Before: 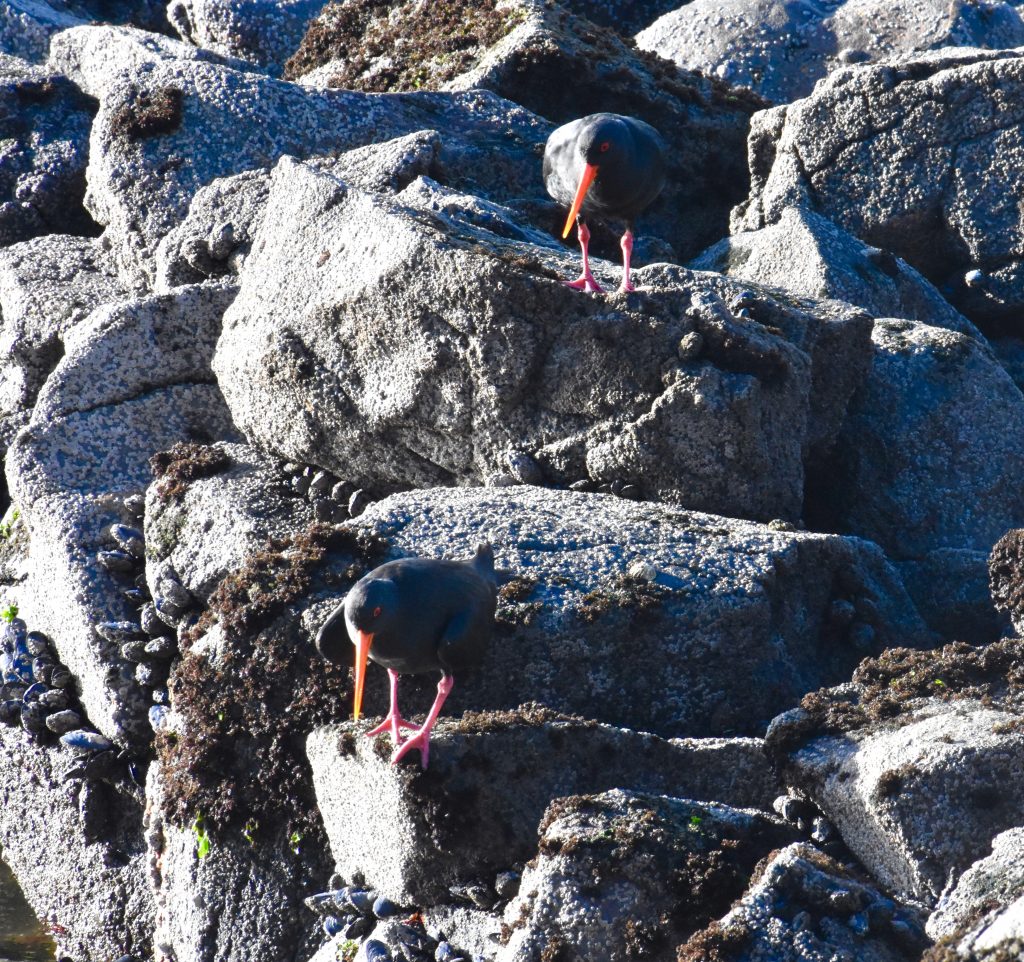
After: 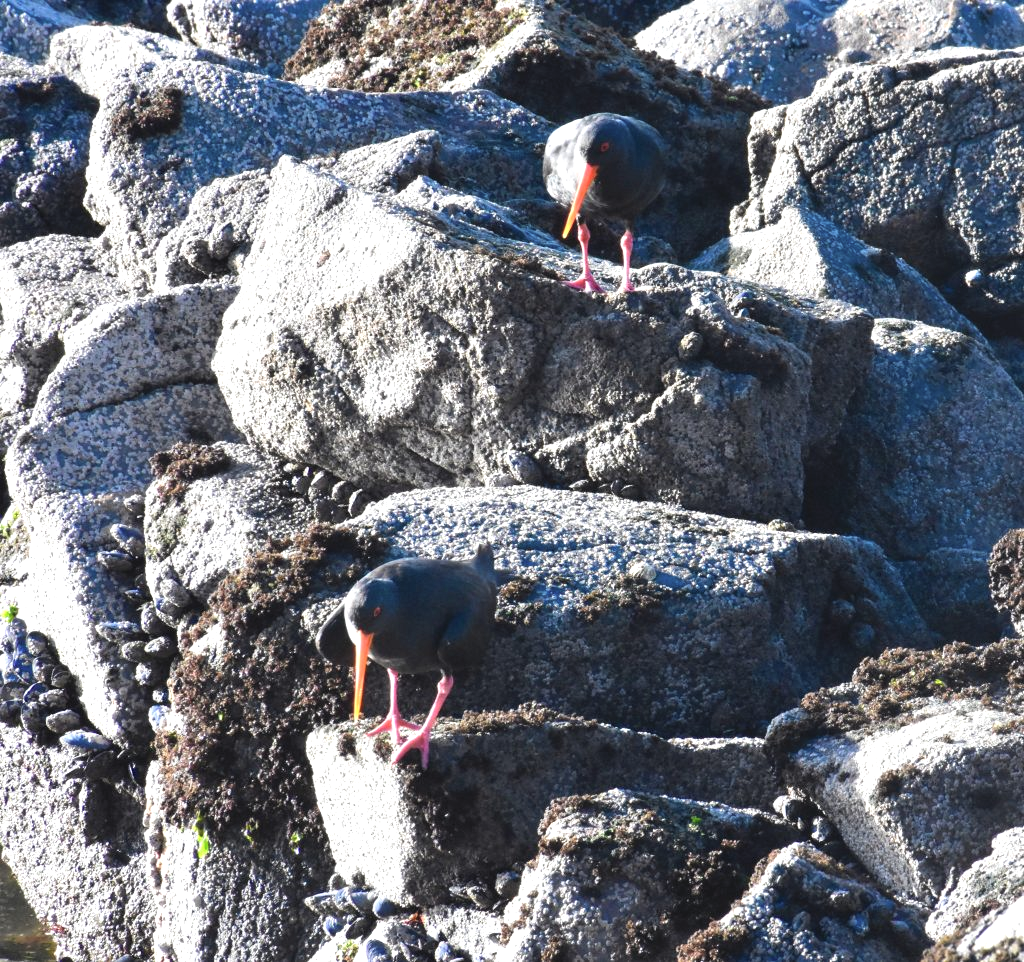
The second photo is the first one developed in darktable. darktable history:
contrast brightness saturation: brightness 0.15
tone equalizer: -8 EV -0.417 EV, -7 EV -0.389 EV, -6 EV -0.333 EV, -5 EV -0.222 EV, -3 EV 0.222 EV, -2 EV 0.333 EV, -1 EV 0.389 EV, +0 EV 0.417 EV, edges refinement/feathering 500, mask exposure compensation -1.57 EV, preserve details no
